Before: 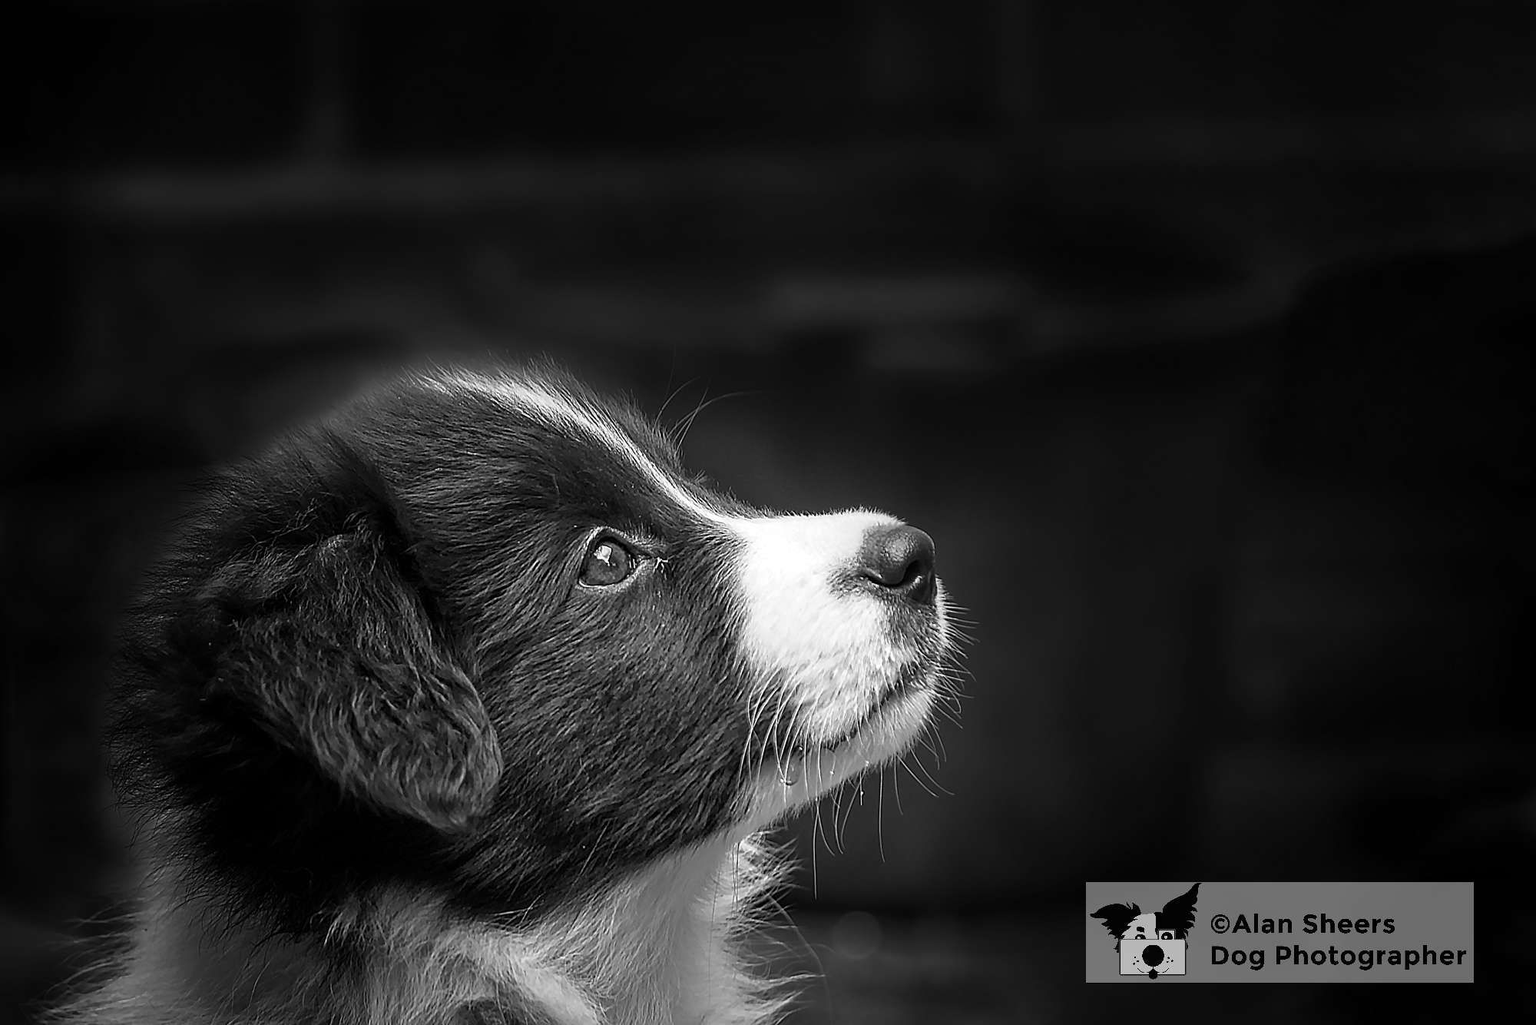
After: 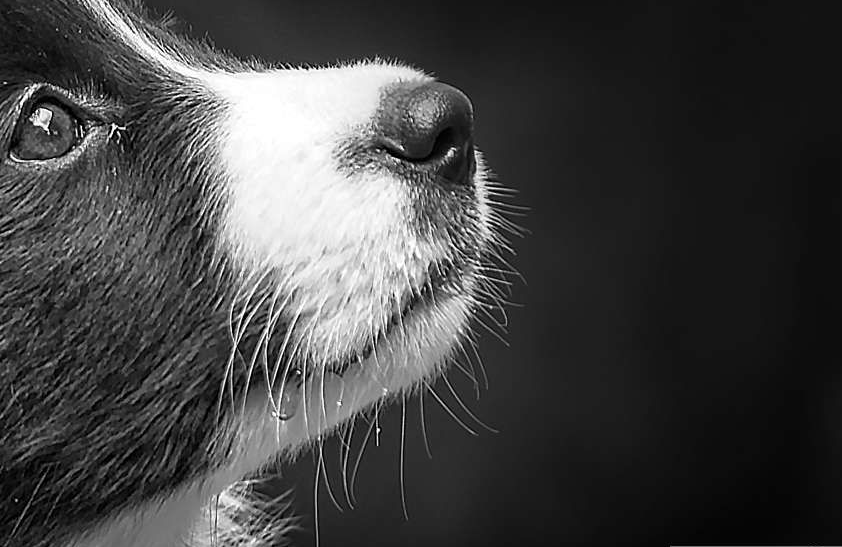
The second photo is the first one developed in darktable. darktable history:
velvia: on, module defaults
crop: left 37.221%, top 45.169%, right 20.63%, bottom 13.777%
